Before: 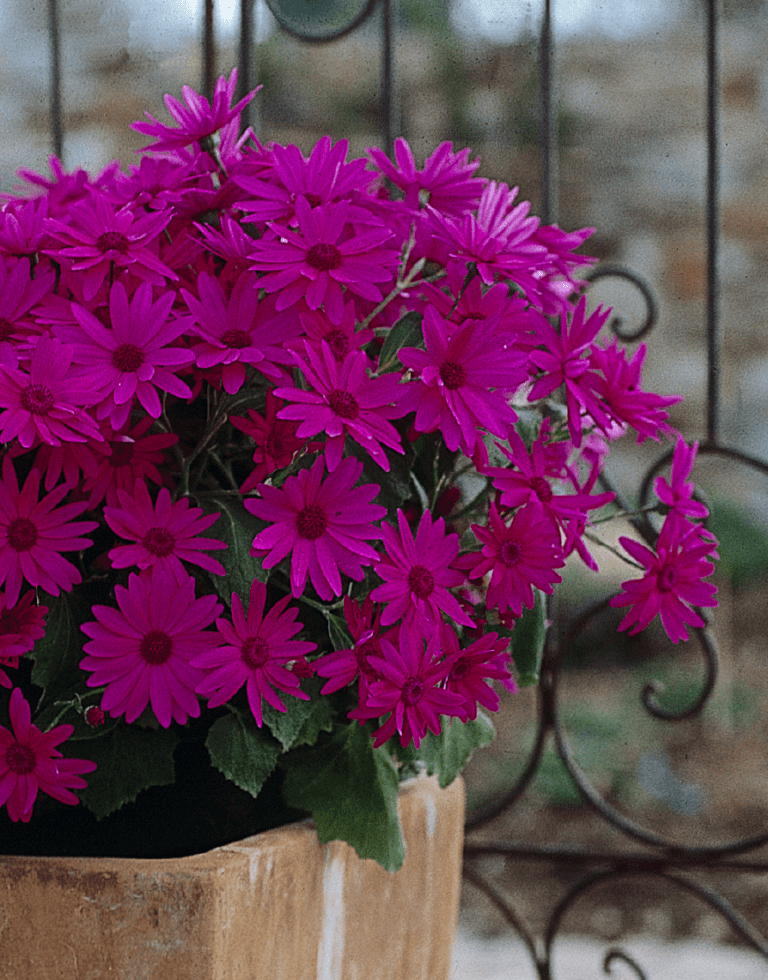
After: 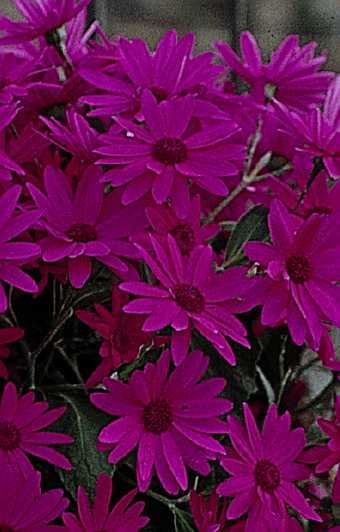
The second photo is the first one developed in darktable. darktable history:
filmic rgb: middle gray luminance 9.02%, black relative exposure -10.59 EV, white relative exposure 3.43 EV, threshold 3.01 EV, target black luminance 0%, hardness 5.96, latitude 59.62%, contrast 1.086, highlights saturation mix 4.3%, shadows ↔ highlights balance 29.59%, enable highlight reconstruction true
crop: left 20.055%, top 10.865%, right 35.658%, bottom 34.778%
sharpen: on, module defaults
tone equalizer: -8 EV 0.223 EV, -7 EV 0.401 EV, -6 EV 0.402 EV, -5 EV 0.264 EV, -3 EV -0.264 EV, -2 EV -0.39 EV, -1 EV -0.401 EV, +0 EV -0.264 EV, mask exposure compensation -0.497 EV
